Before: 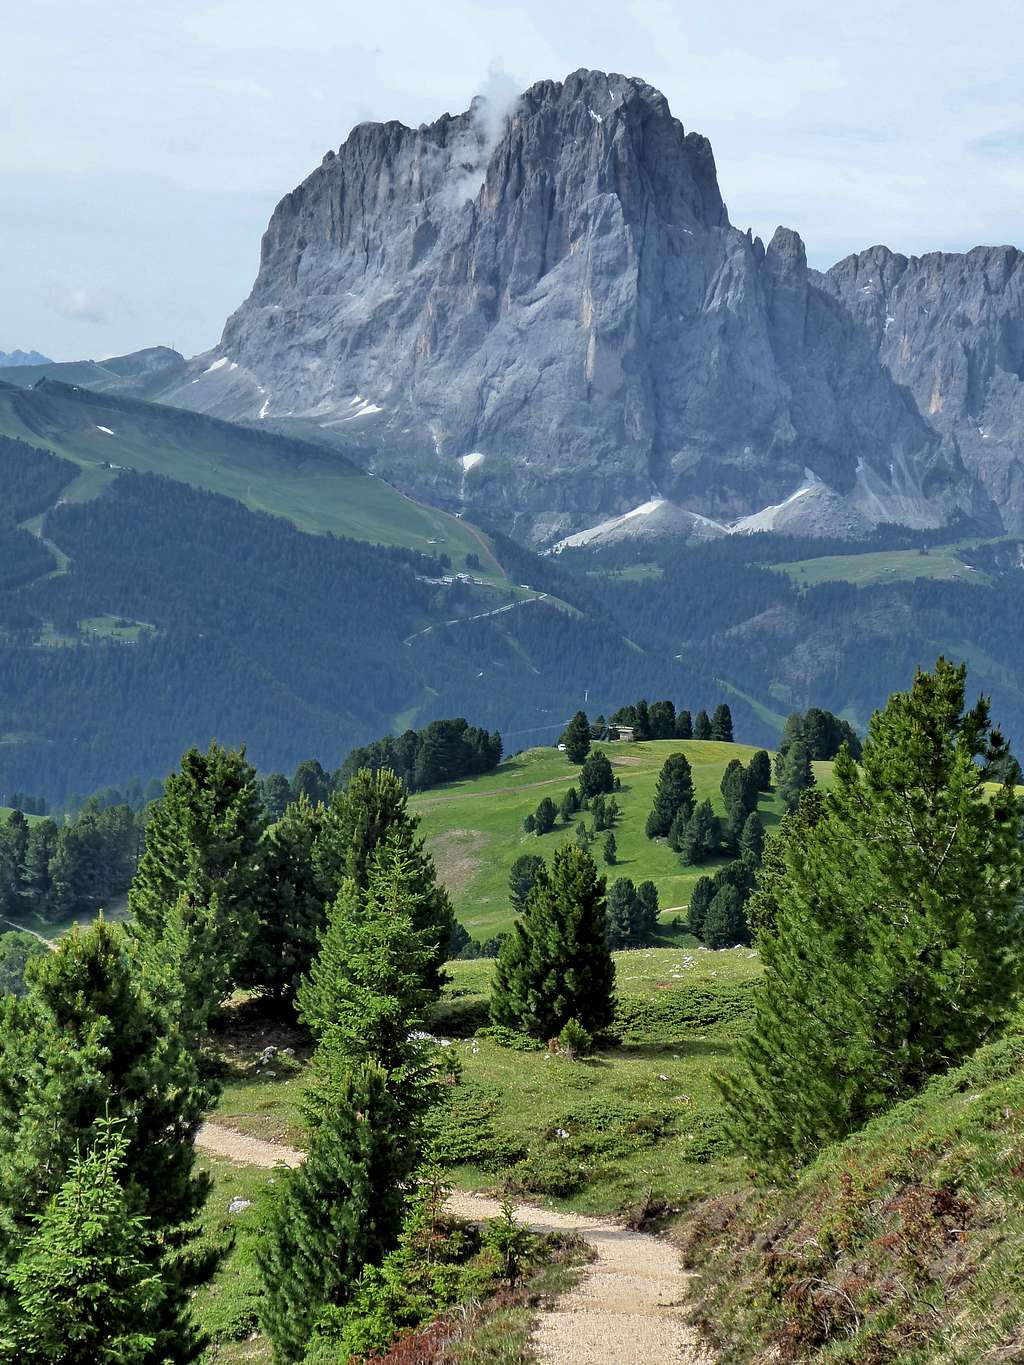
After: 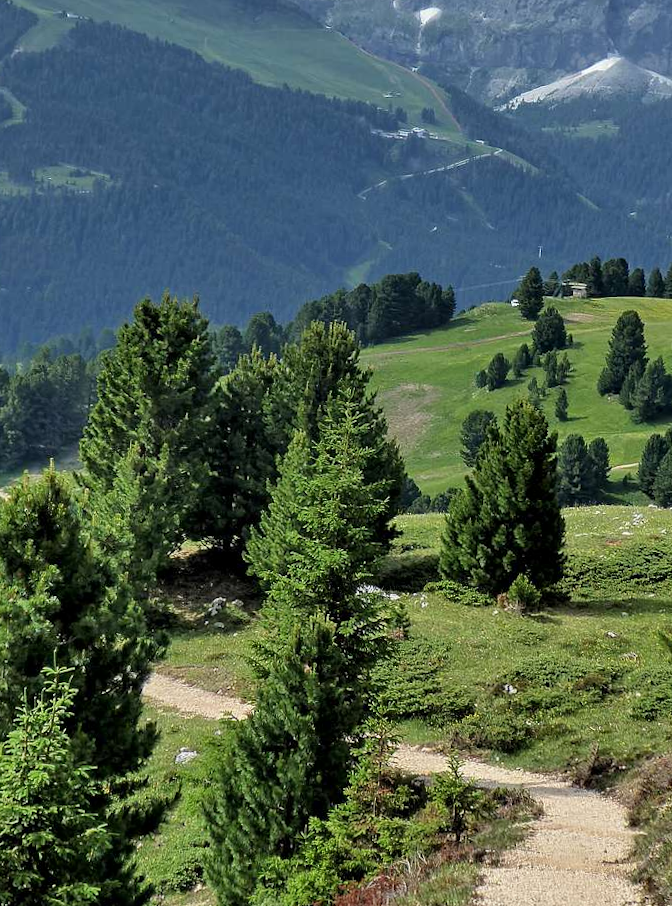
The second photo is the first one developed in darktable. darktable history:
crop and rotate: angle -0.825°, left 3.668%, top 32.331%, right 29.415%
